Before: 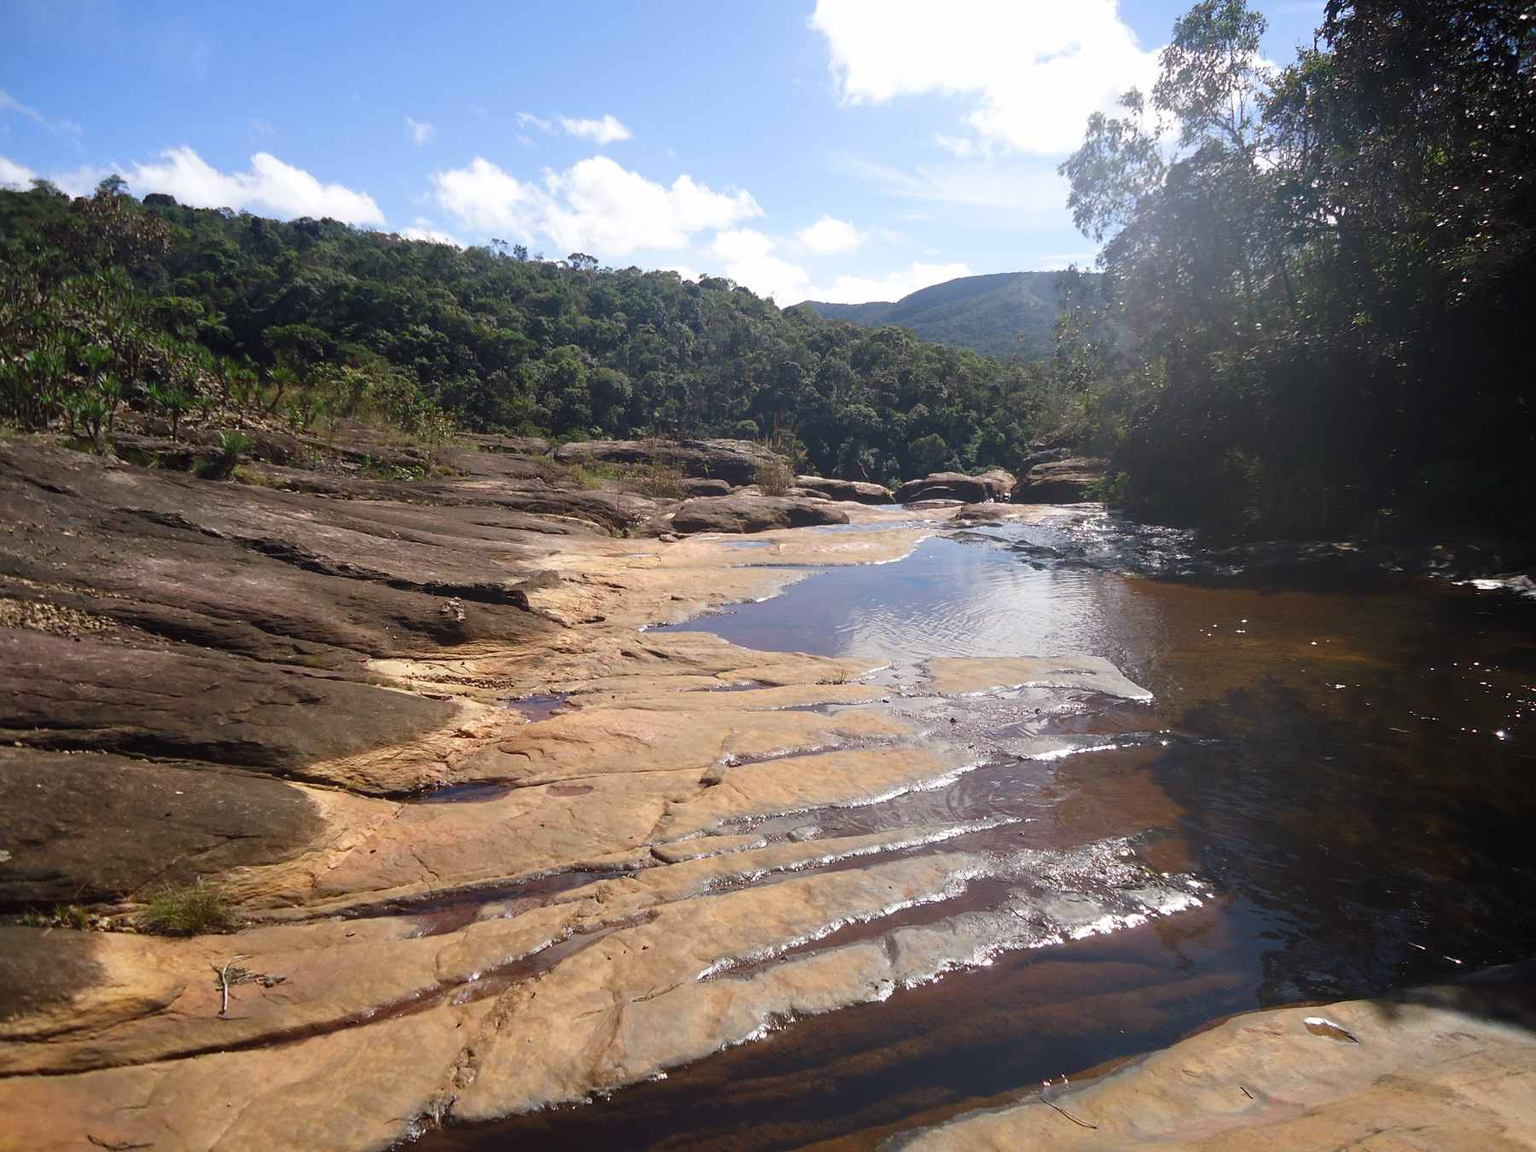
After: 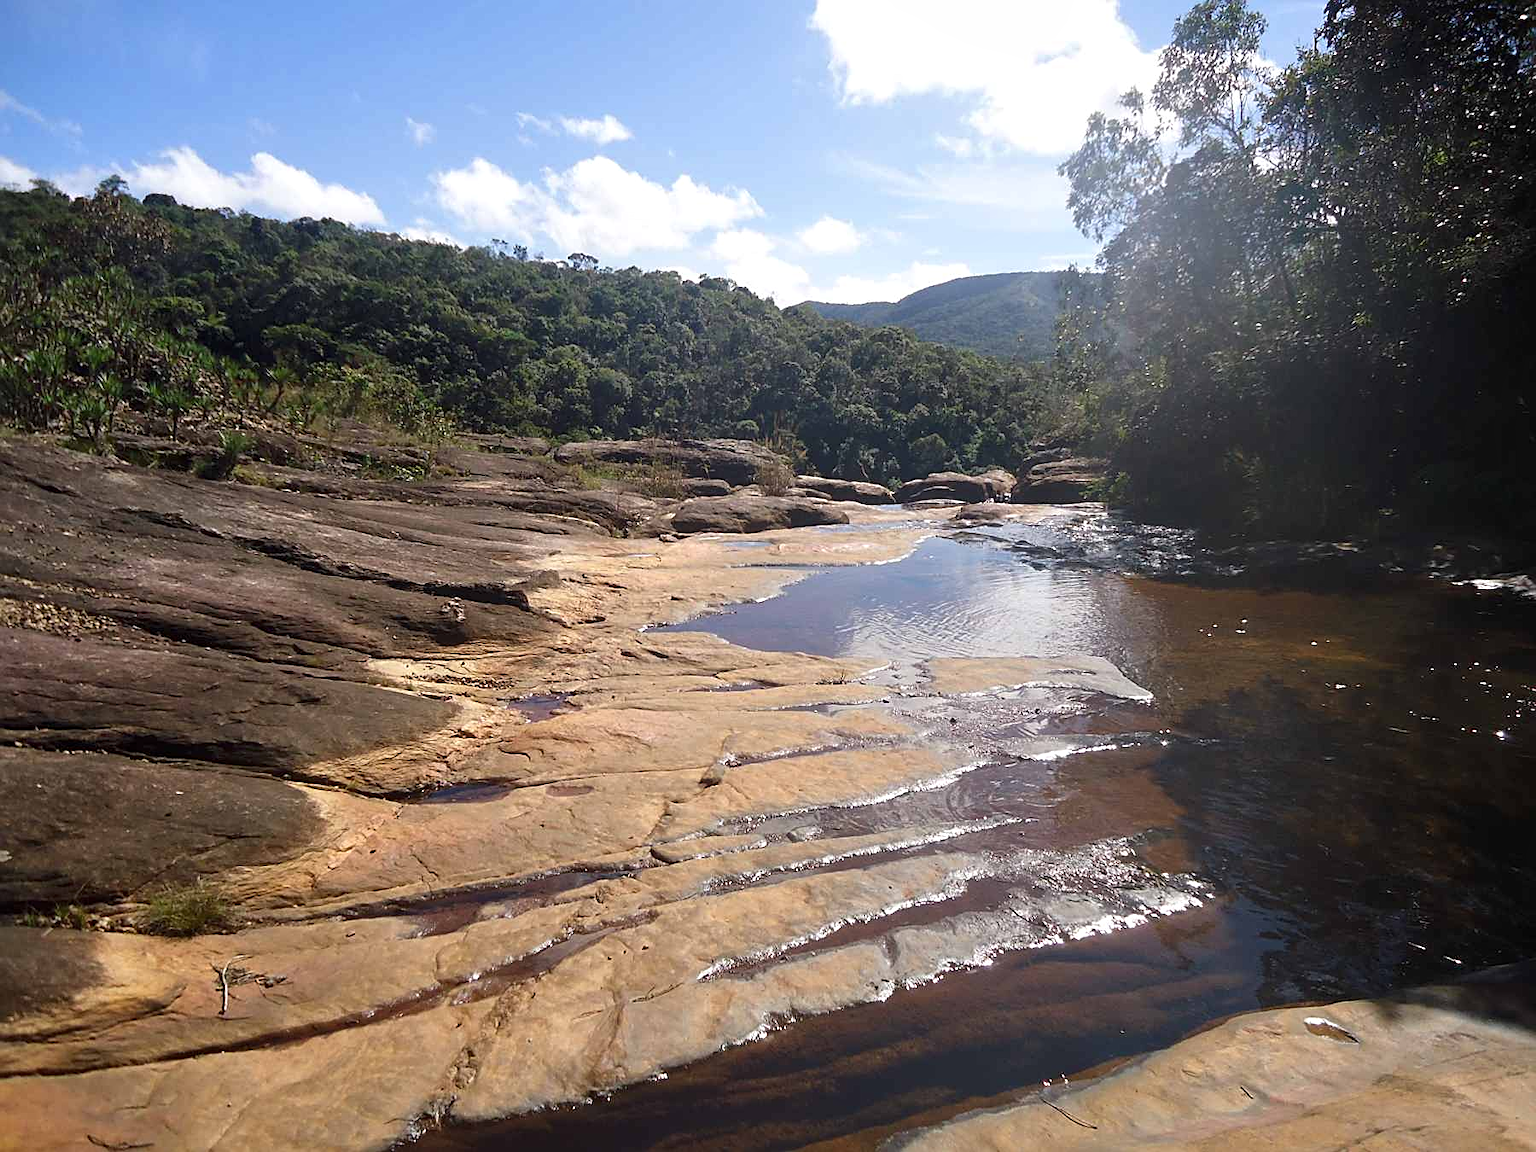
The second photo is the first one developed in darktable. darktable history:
tone equalizer: on, module defaults
sharpen: on, module defaults
local contrast: mode bilateral grid, contrast 21, coarseness 49, detail 119%, midtone range 0.2
